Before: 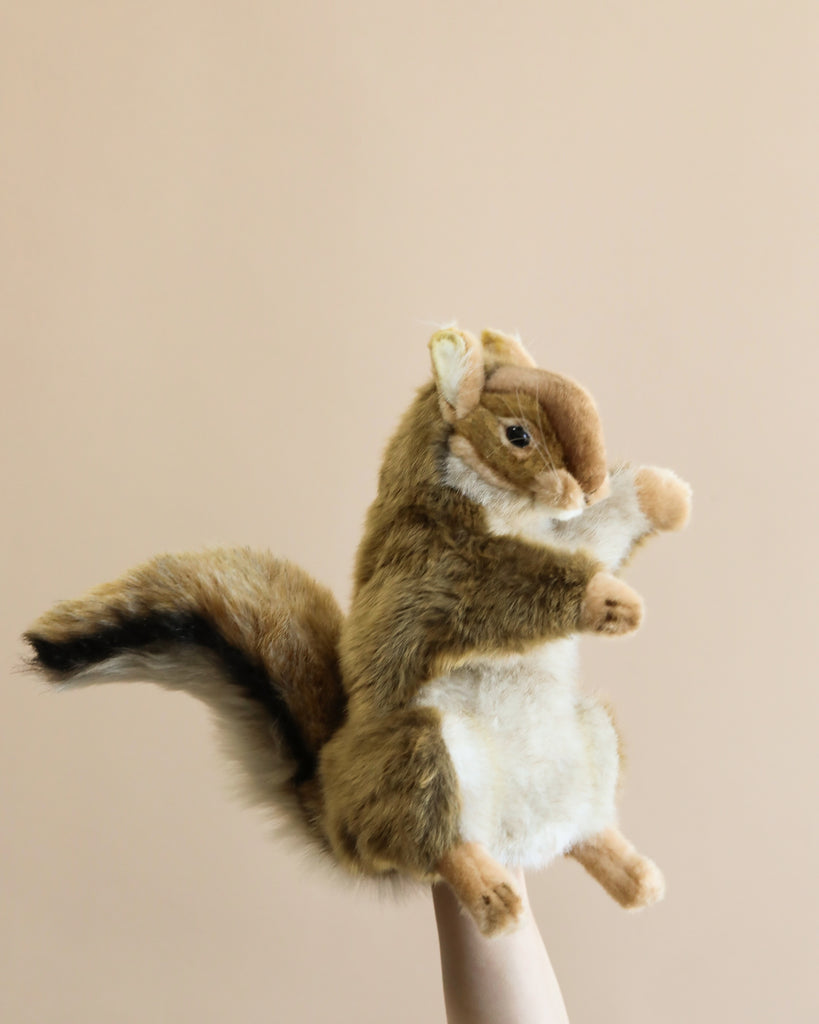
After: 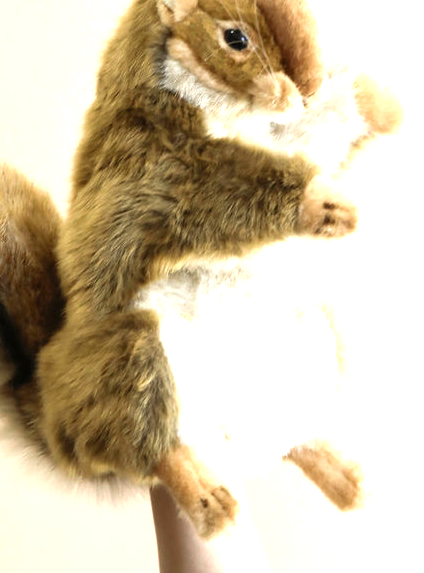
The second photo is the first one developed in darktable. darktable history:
crop: left 34.479%, top 38.822%, right 13.718%, bottom 5.172%
levels: levels [0, 0.374, 0.749]
